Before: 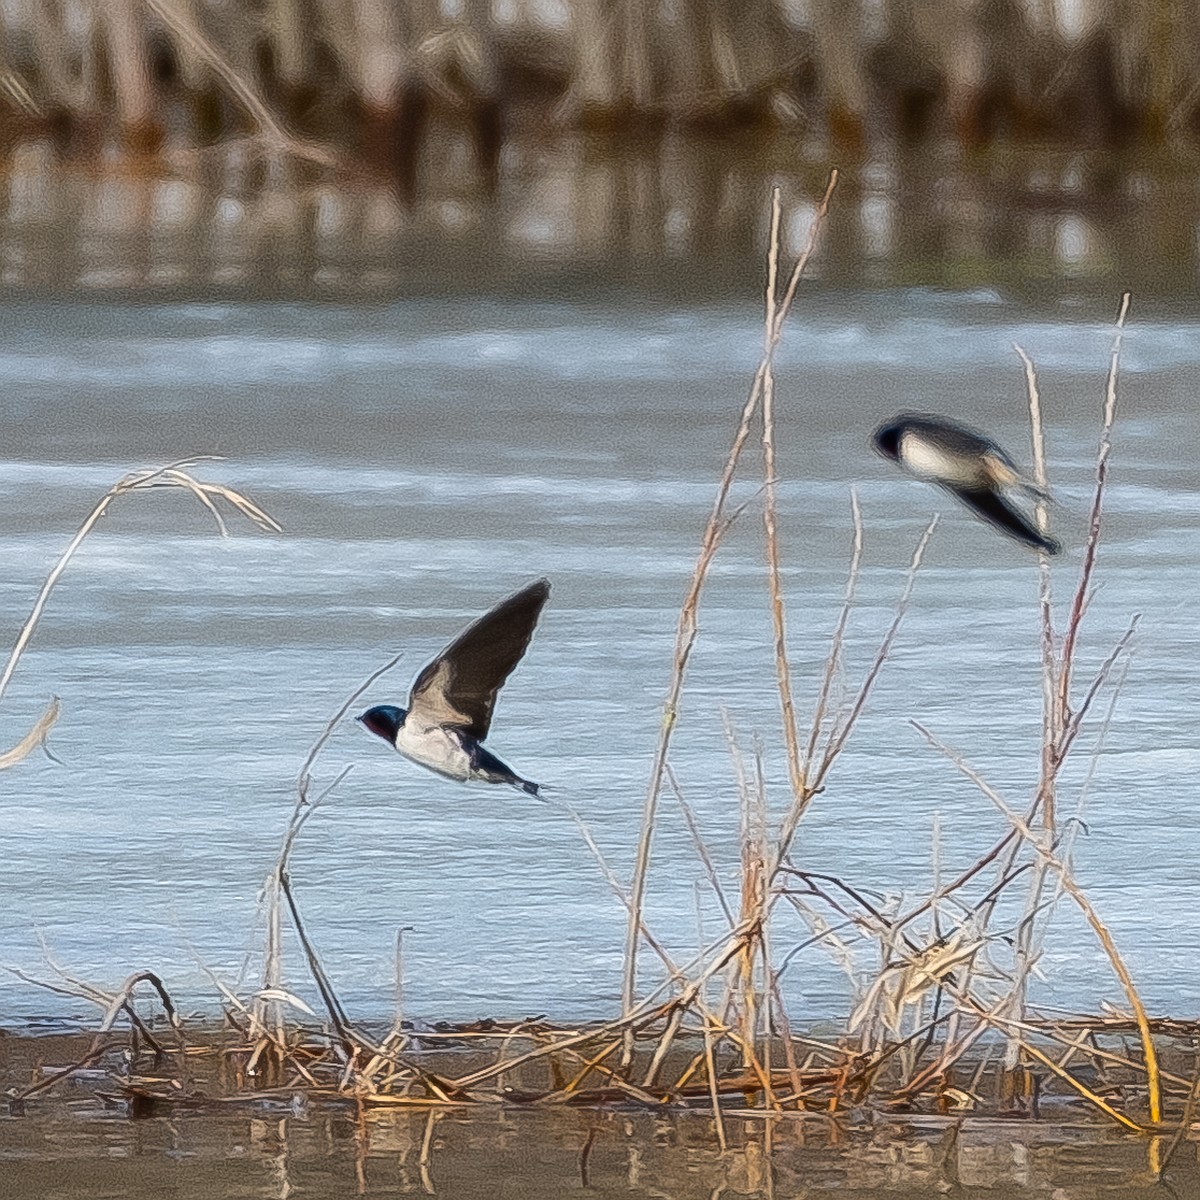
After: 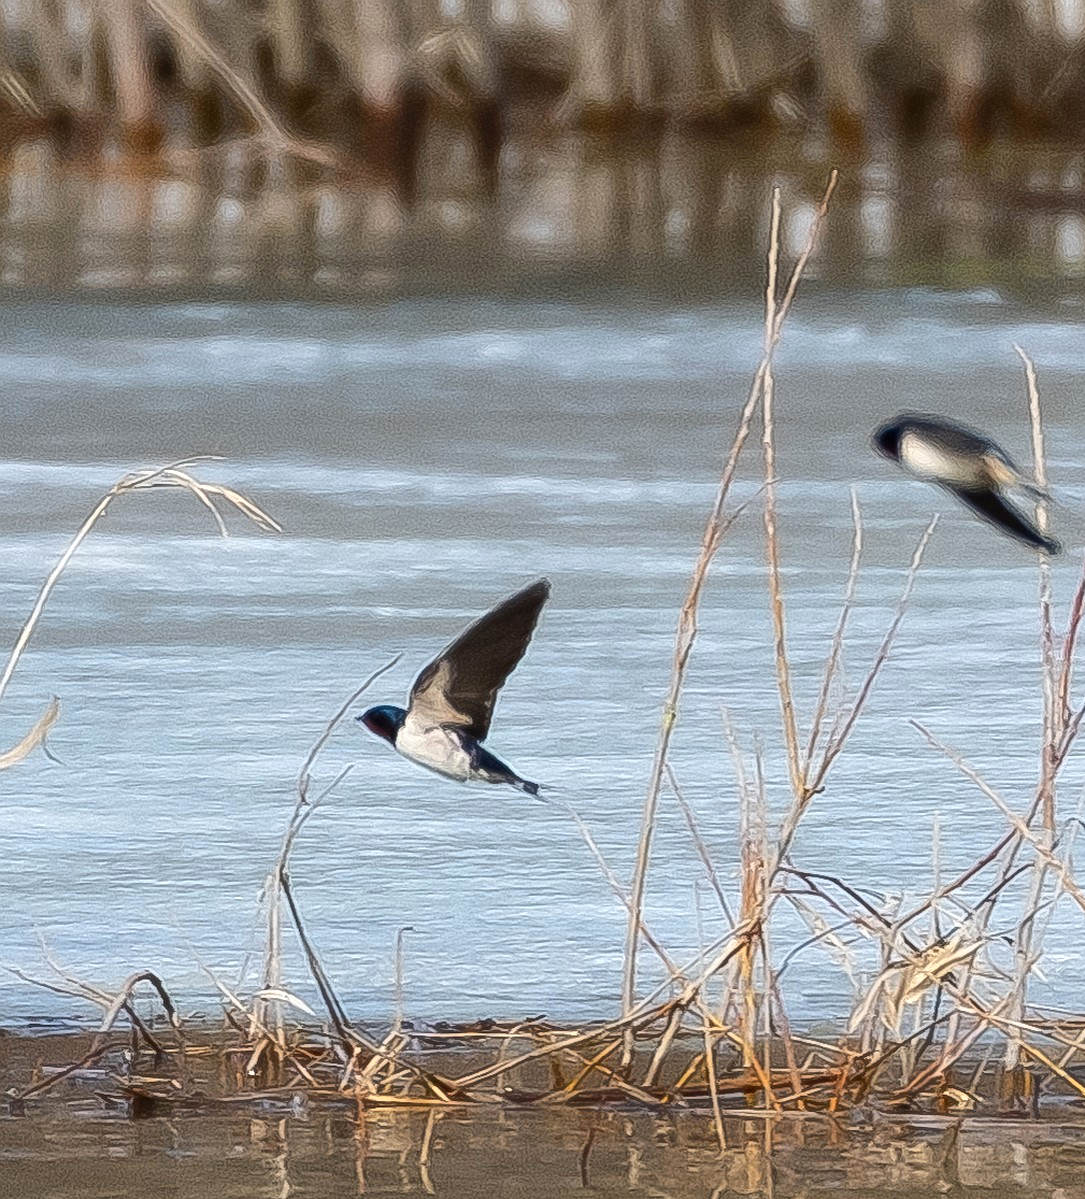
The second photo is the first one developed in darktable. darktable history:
exposure: exposure 0.191 EV, compensate highlight preservation false
crop: right 9.509%, bottom 0.031%
